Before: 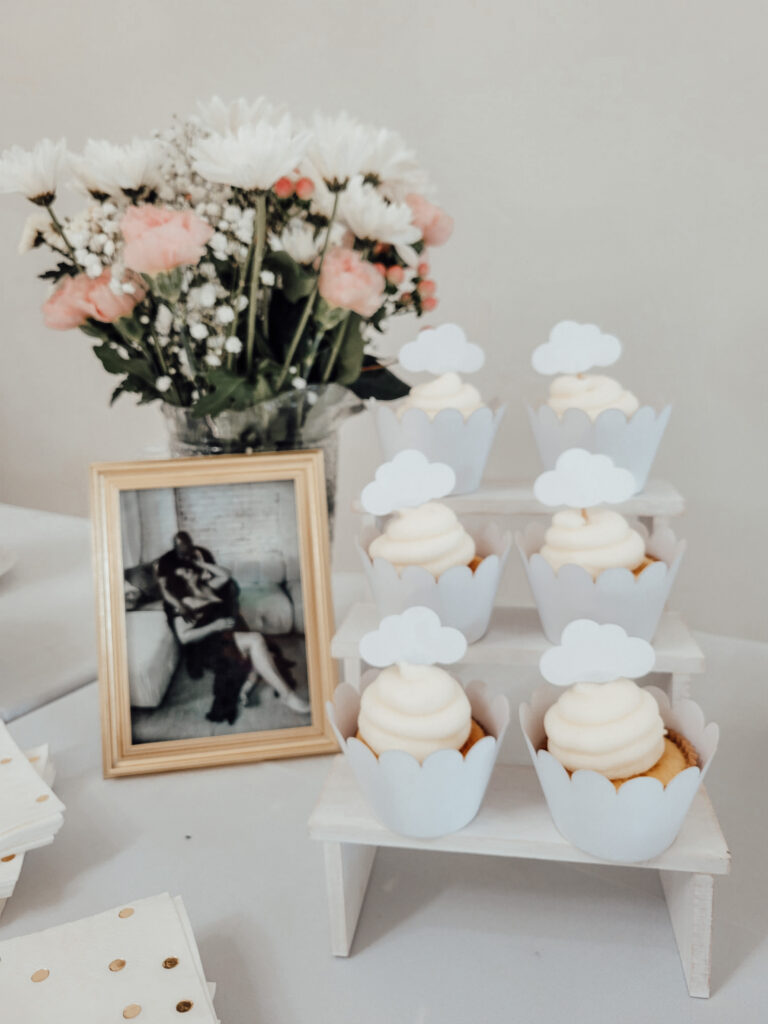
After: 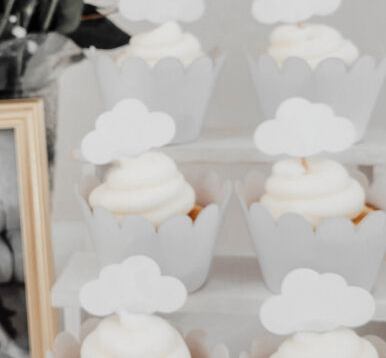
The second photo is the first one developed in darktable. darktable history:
color zones: curves: ch0 [(0, 0.447) (0.184, 0.543) (0.323, 0.476) (0.429, 0.445) (0.571, 0.443) (0.714, 0.451) (0.857, 0.452) (1, 0.447)]; ch1 [(0, 0.464) (0.176, 0.46) (0.287, 0.177) (0.429, 0.002) (0.571, 0) (0.714, 0) (0.857, 0) (1, 0.464)]
crop: left 36.523%, top 34.348%, right 13.202%, bottom 30.654%
